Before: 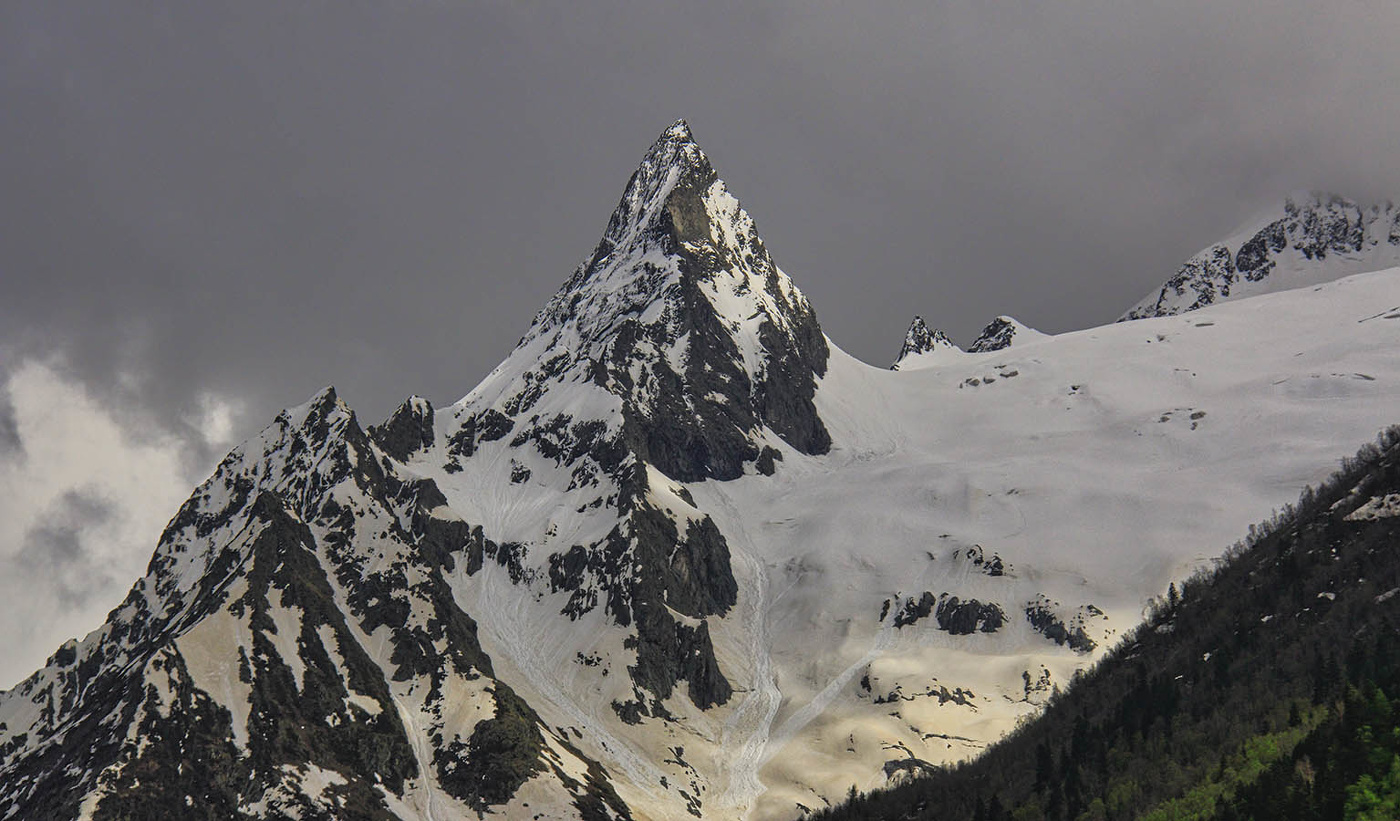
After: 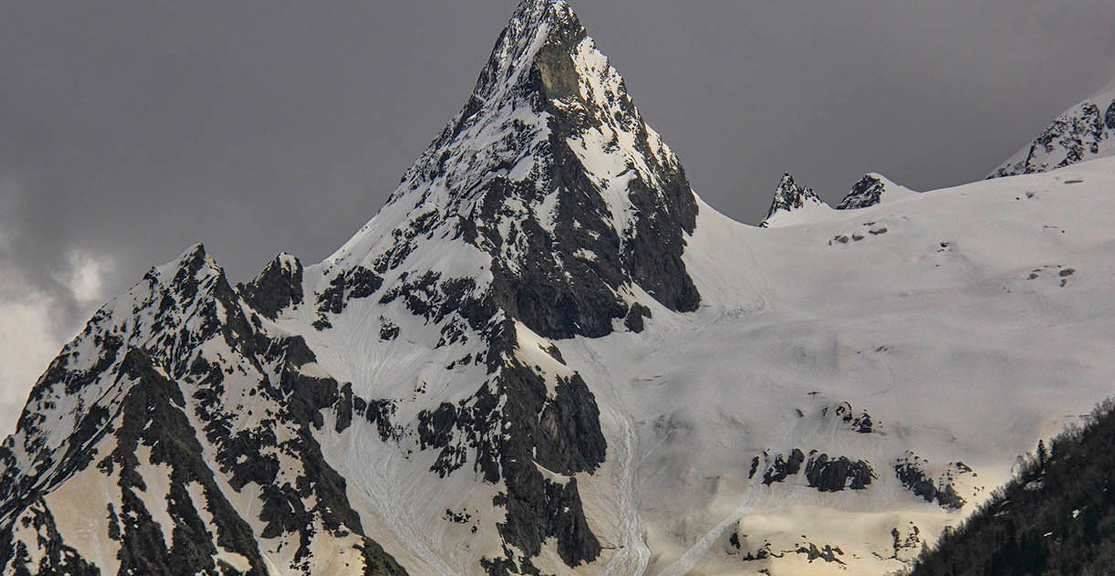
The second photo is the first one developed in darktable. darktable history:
shadows and highlights: low approximation 0.01, soften with gaussian
crop: left 9.403%, top 17.424%, right 10.913%, bottom 12.313%
